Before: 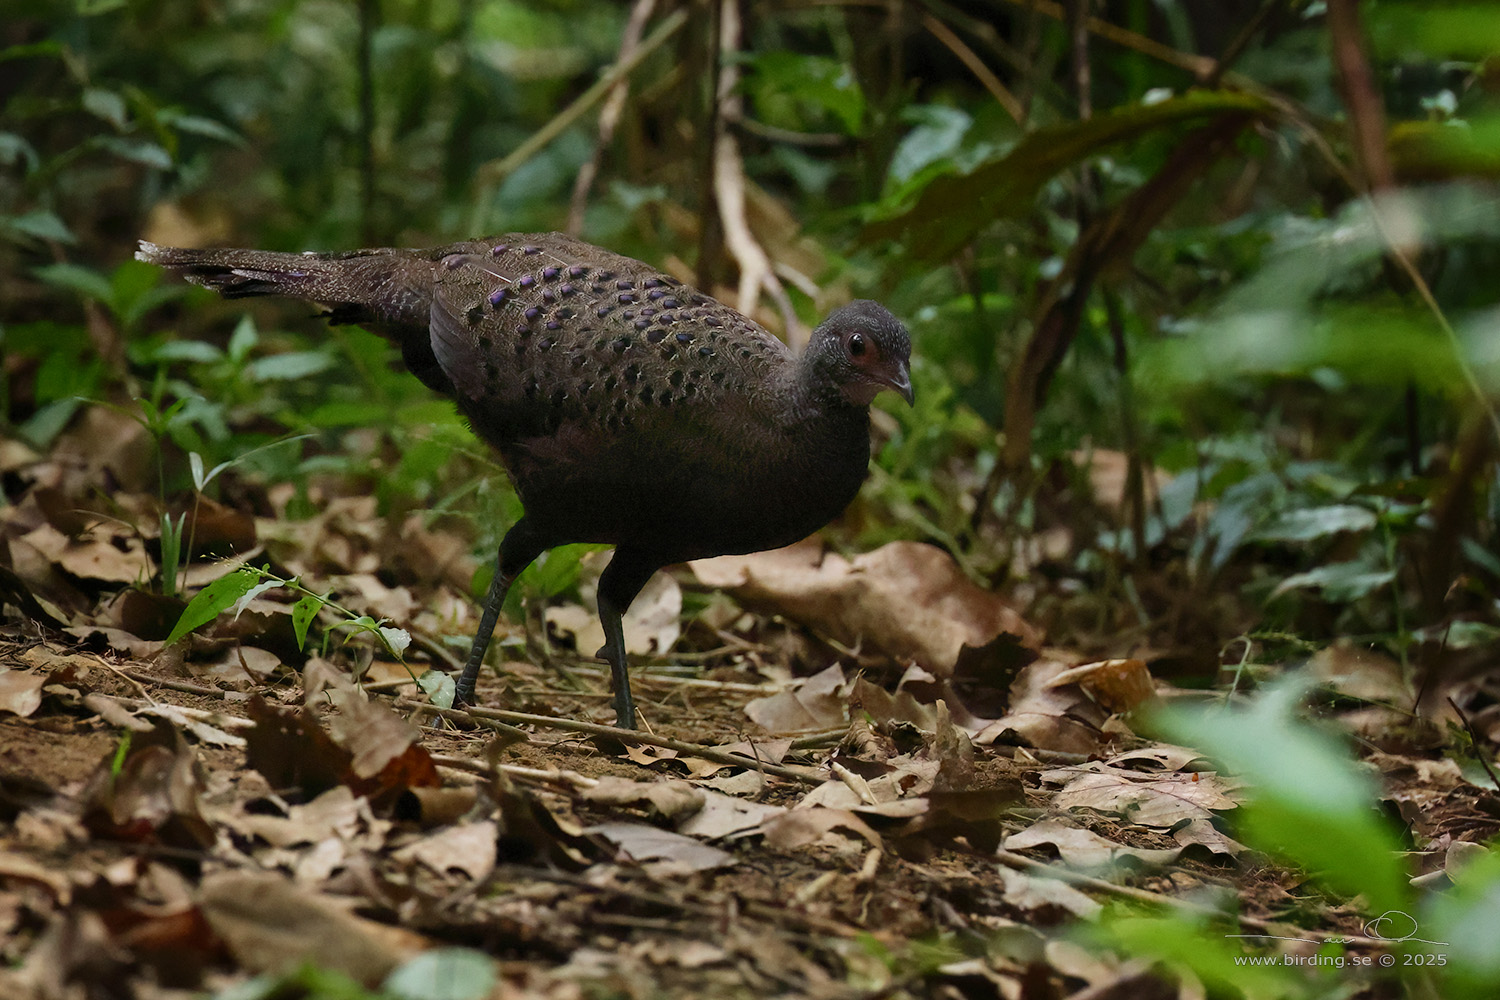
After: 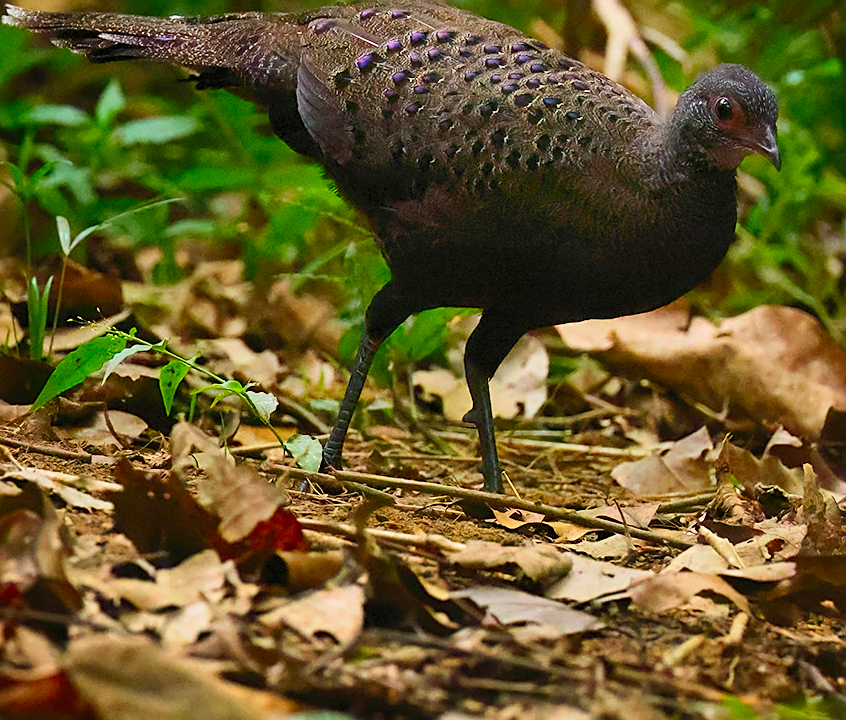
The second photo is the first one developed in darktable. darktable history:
crop: left 8.931%, top 23.667%, right 34.609%, bottom 4.254%
contrast brightness saturation: contrast 0.2, brightness 0.2, saturation 0.818
sharpen: on, module defaults
